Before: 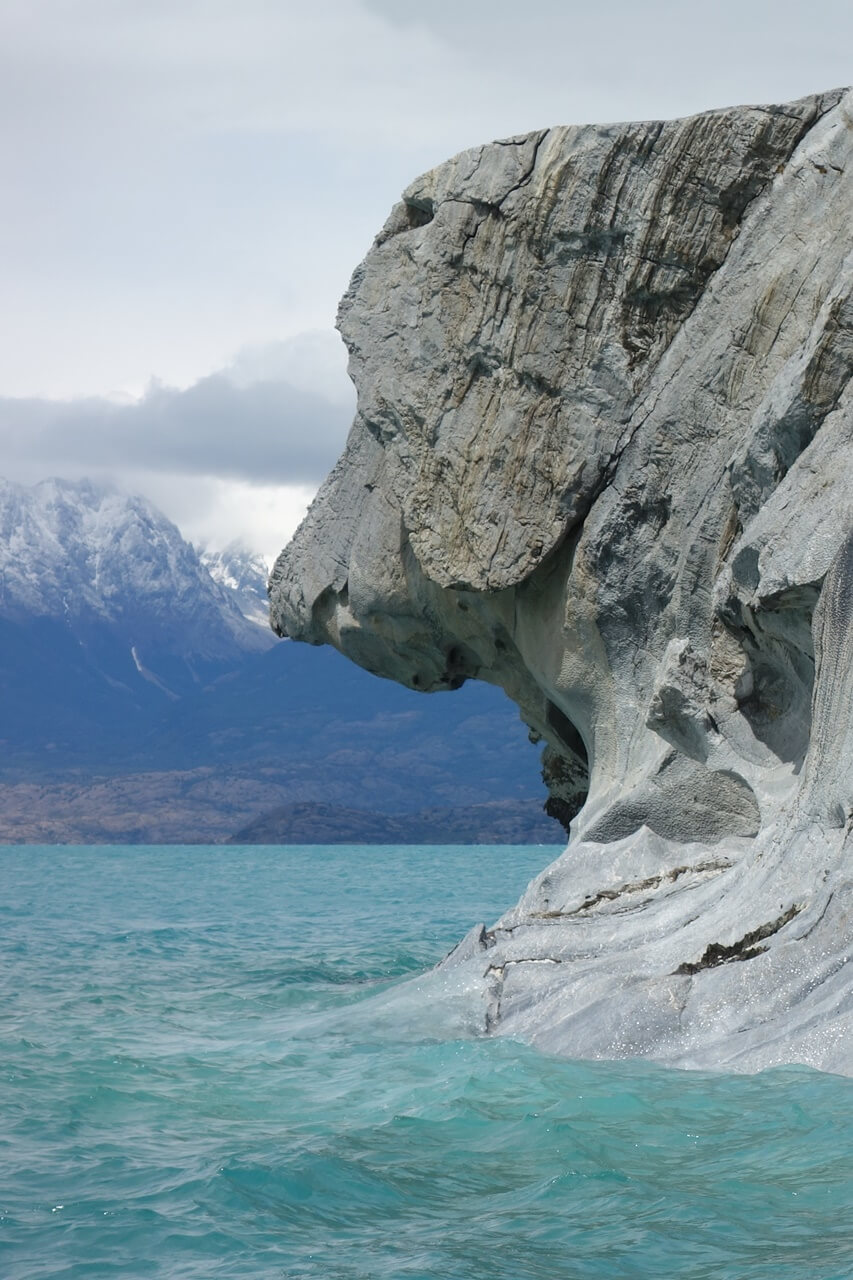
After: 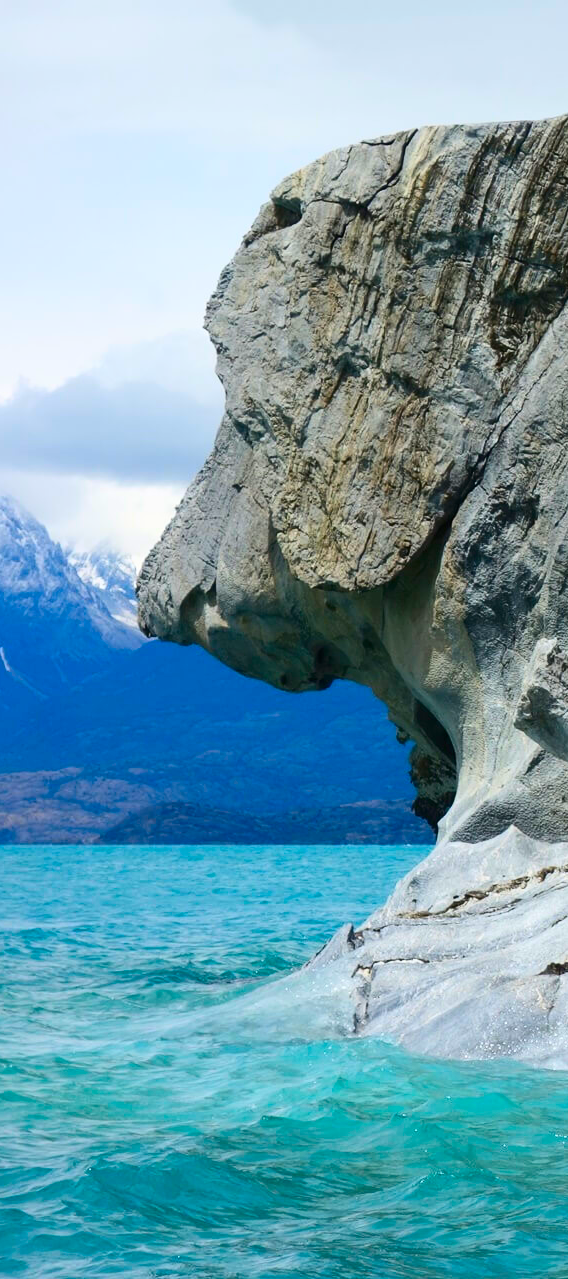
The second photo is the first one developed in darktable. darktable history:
crop and rotate: left 15.546%, right 17.787%
contrast brightness saturation: contrast 0.26, brightness 0.02, saturation 0.87
